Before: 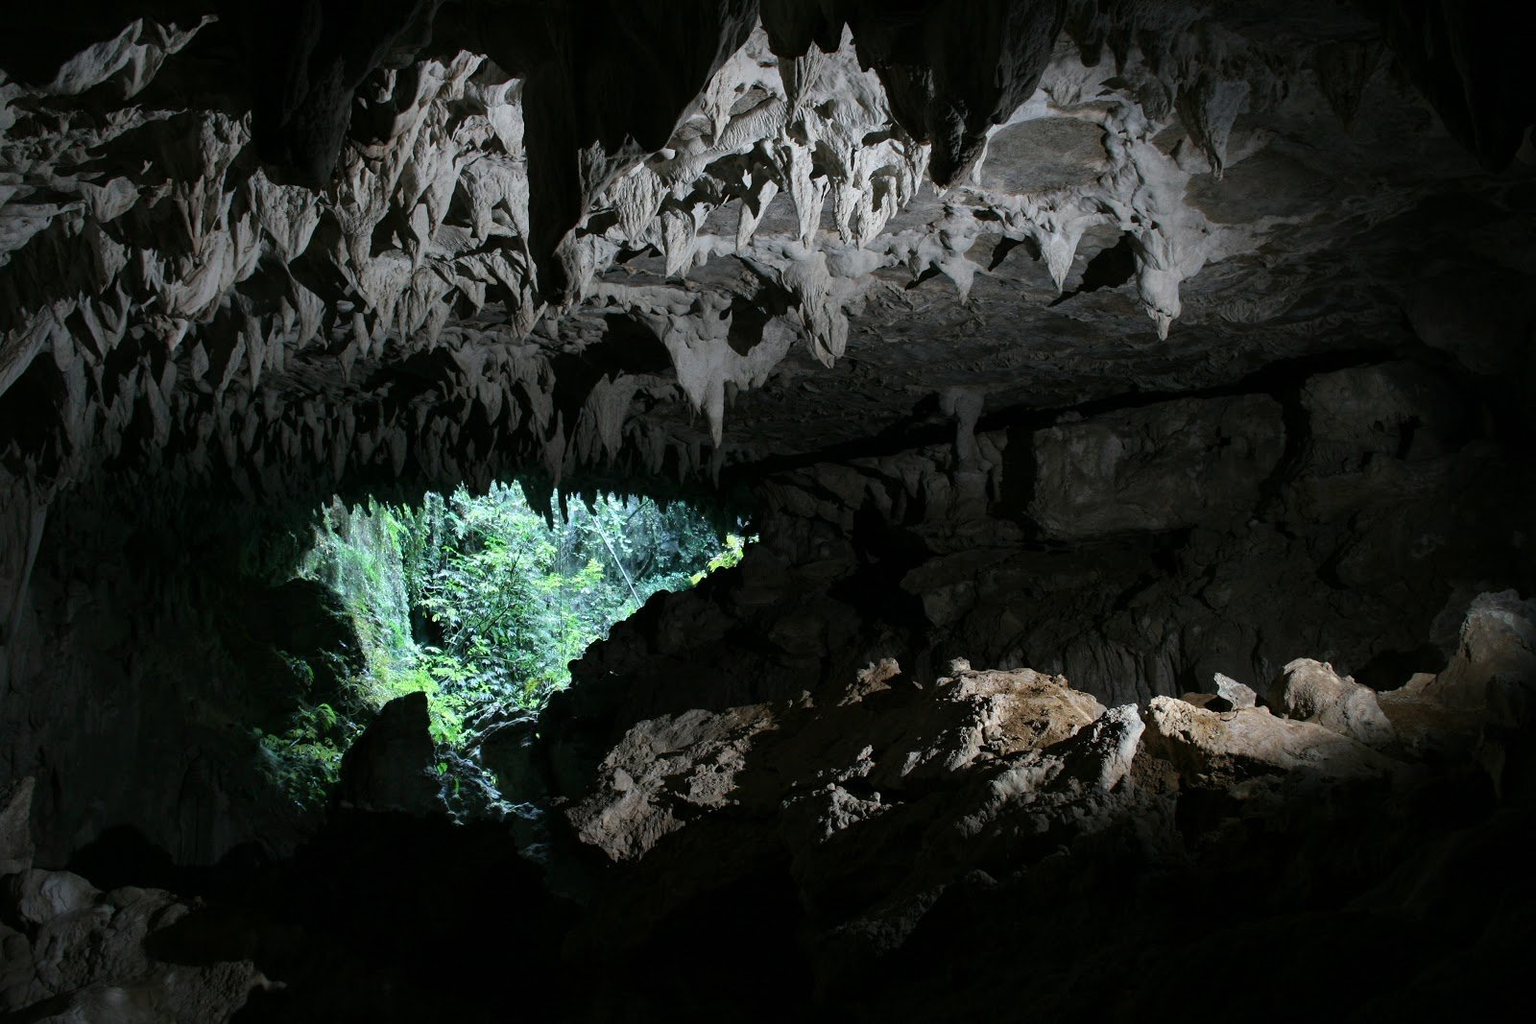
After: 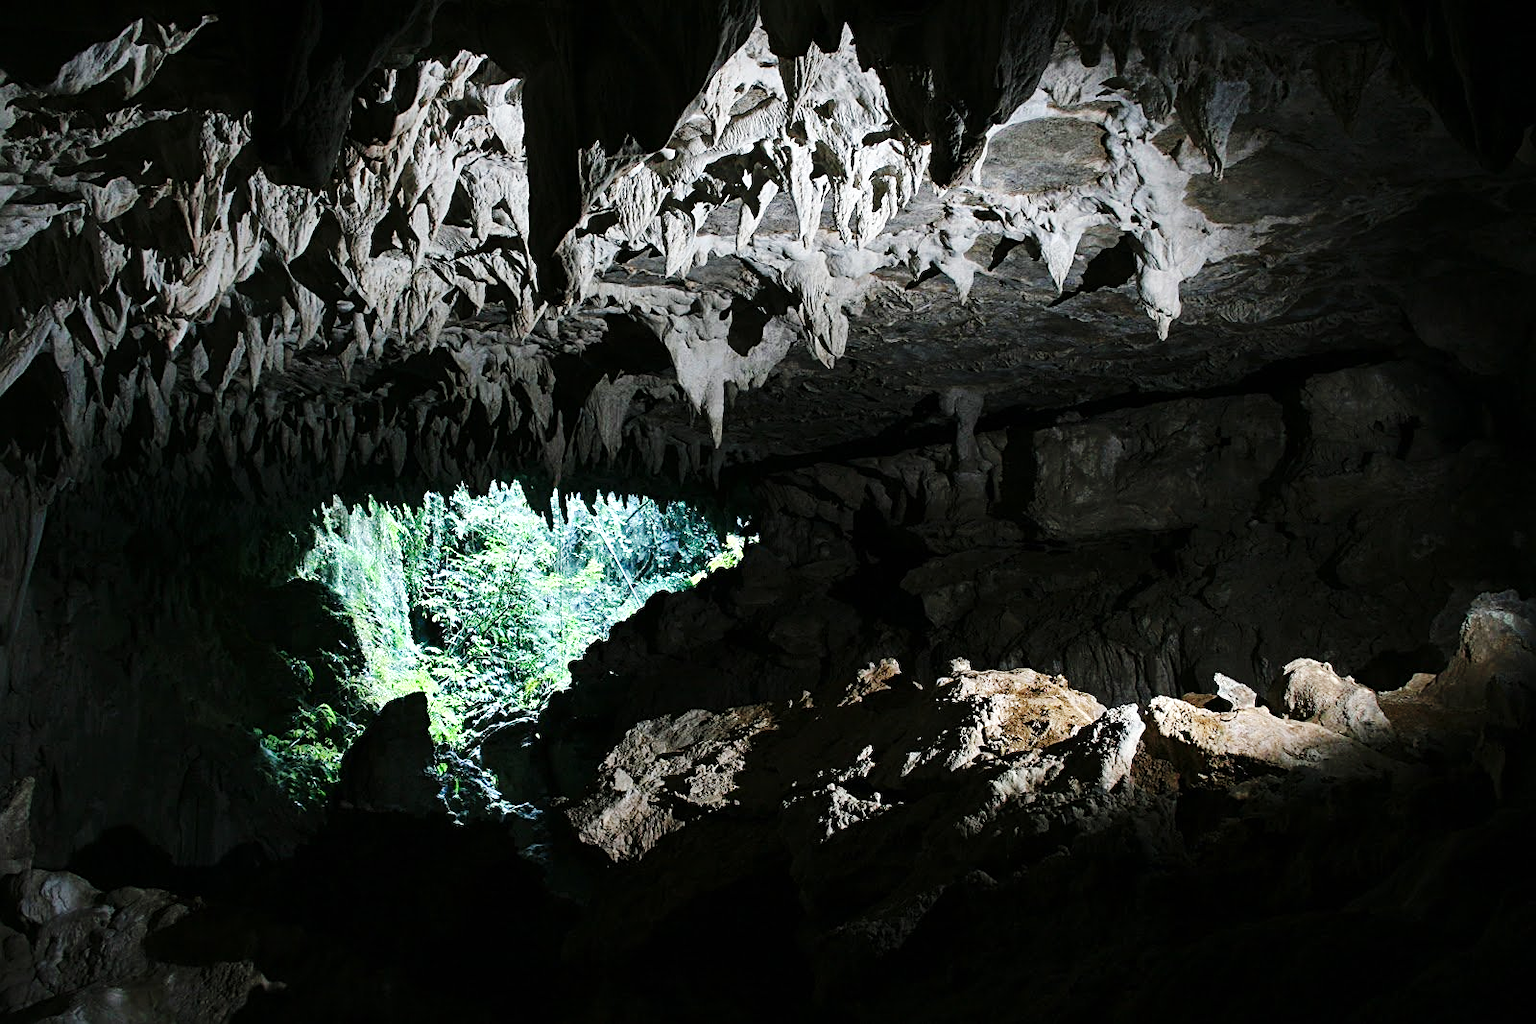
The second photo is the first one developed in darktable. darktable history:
exposure: exposure 0.507 EV, compensate highlight preservation false
base curve: curves: ch0 [(0, 0) (0.032, 0.025) (0.121, 0.166) (0.206, 0.329) (0.605, 0.79) (1, 1)], preserve colors none
sharpen: on, module defaults
